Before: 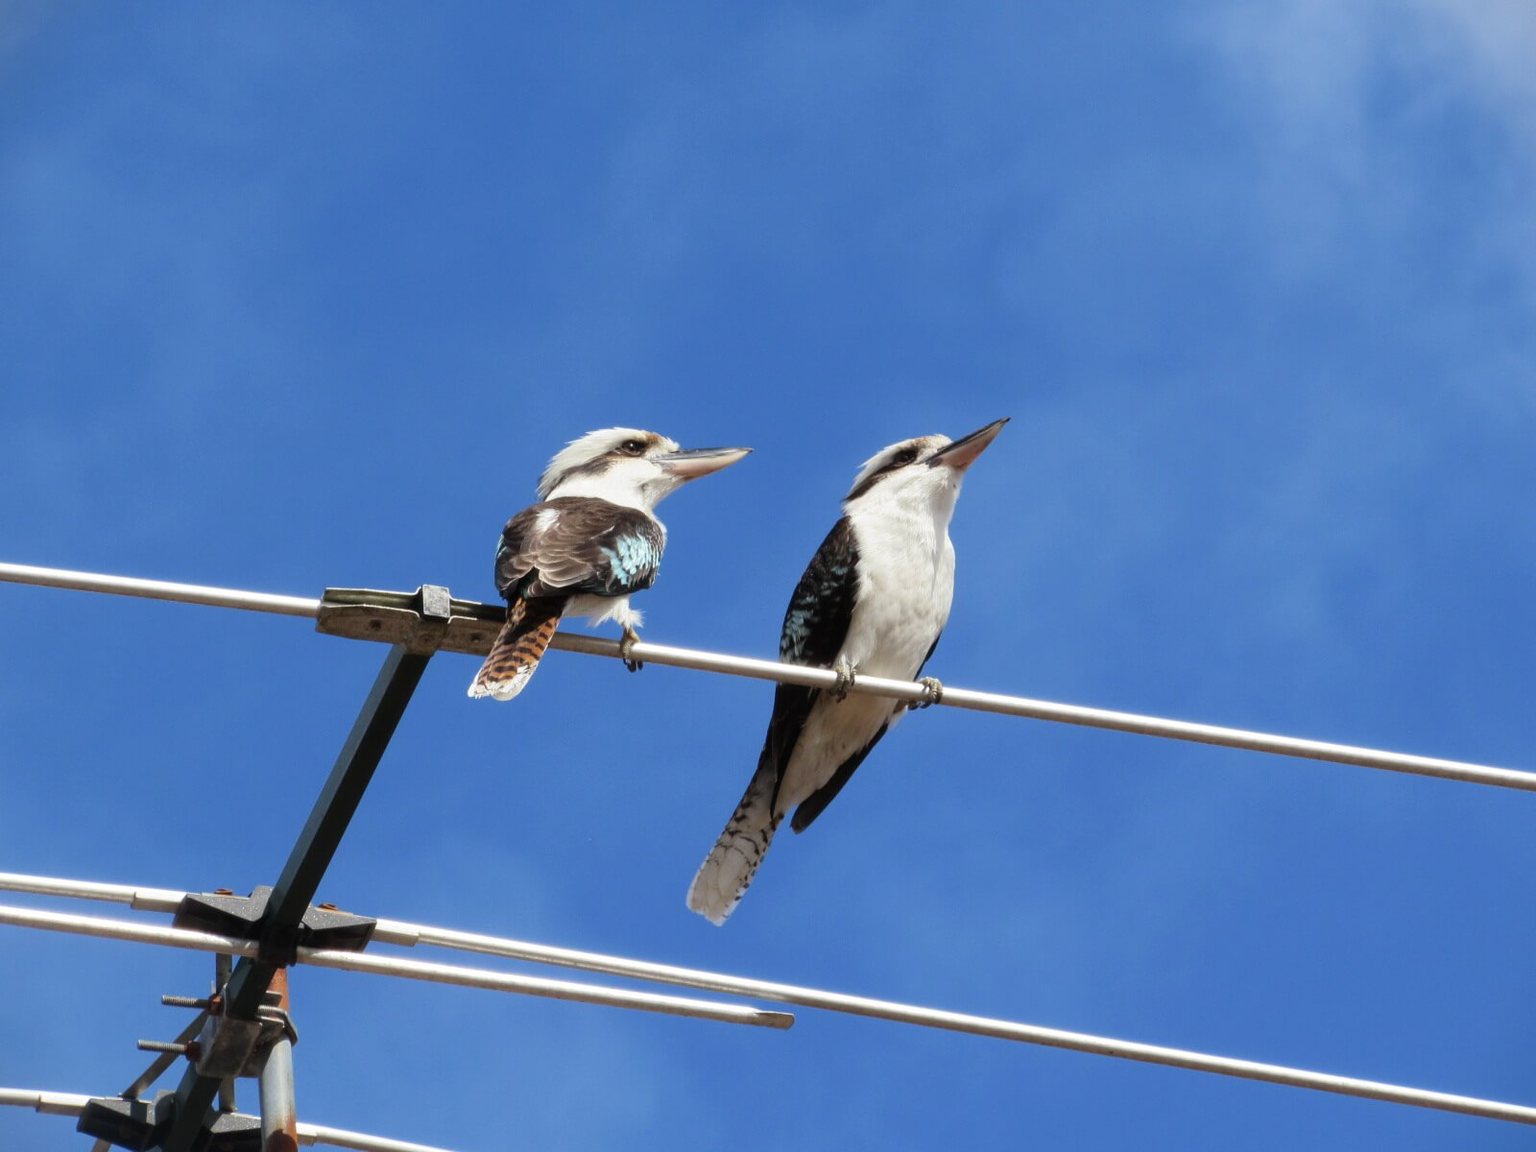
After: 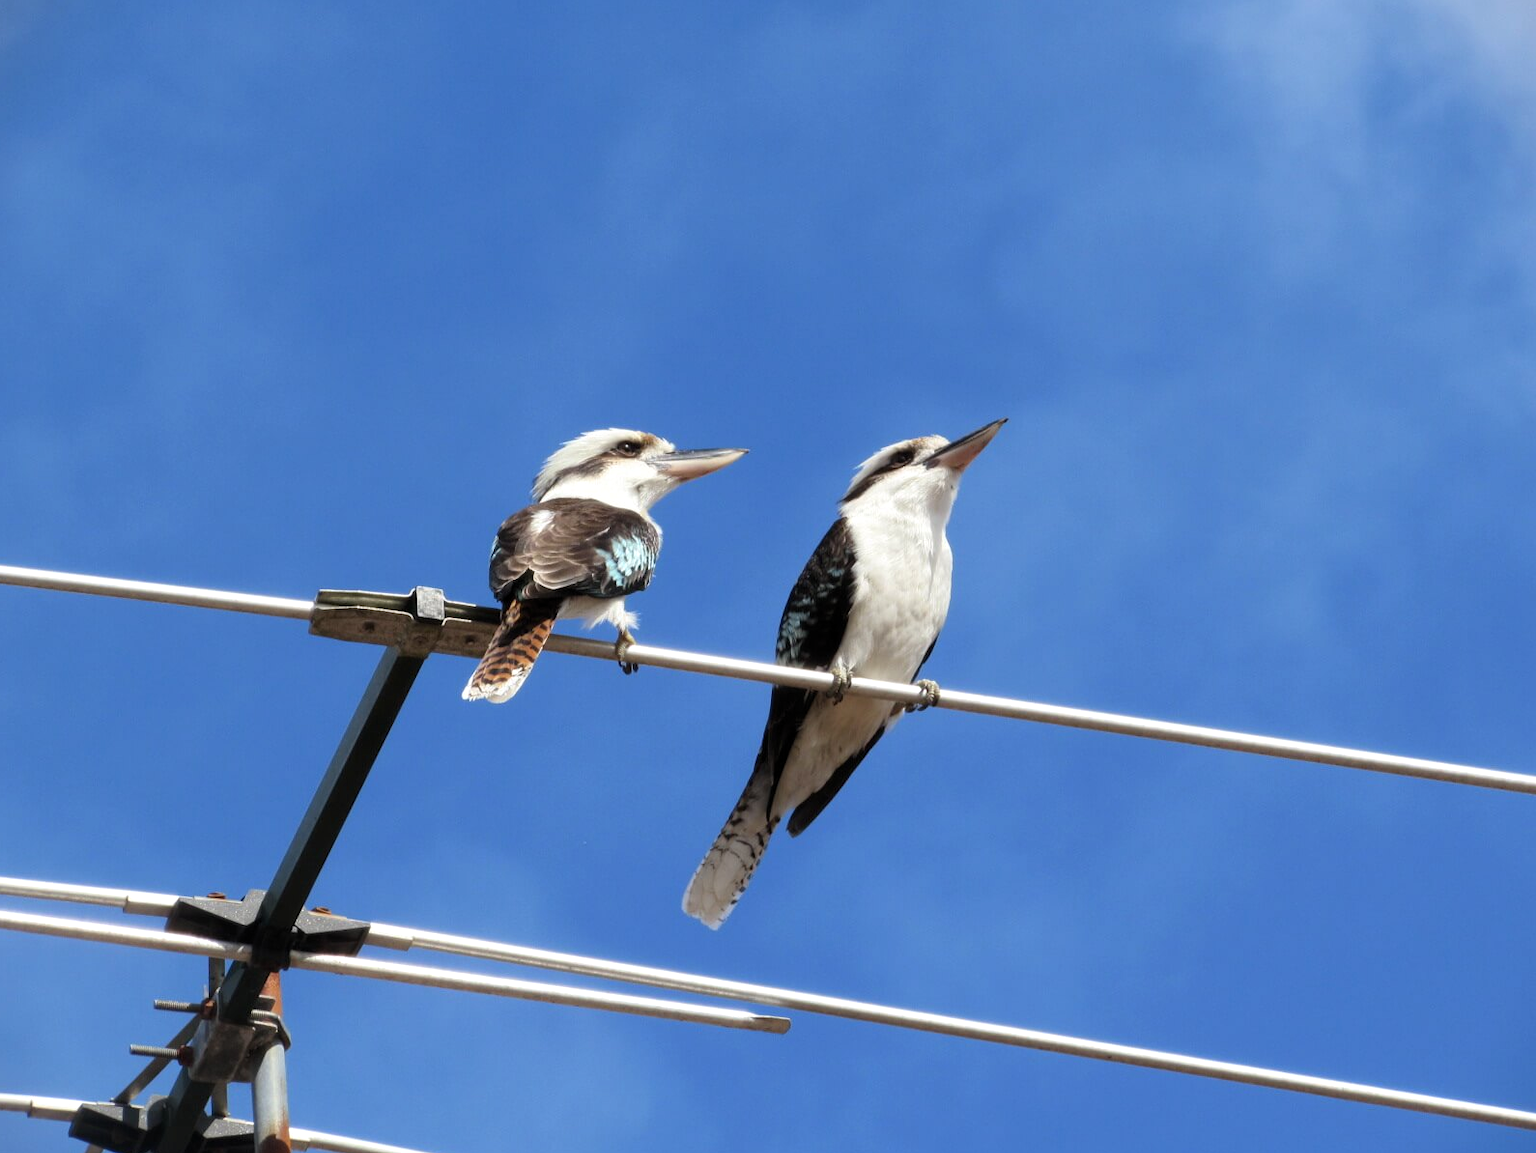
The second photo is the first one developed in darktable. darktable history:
crop and rotate: left 0.614%, top 0.179%, bottom 0.309%
levels: levels [0.016, 0.484, 0.953]
